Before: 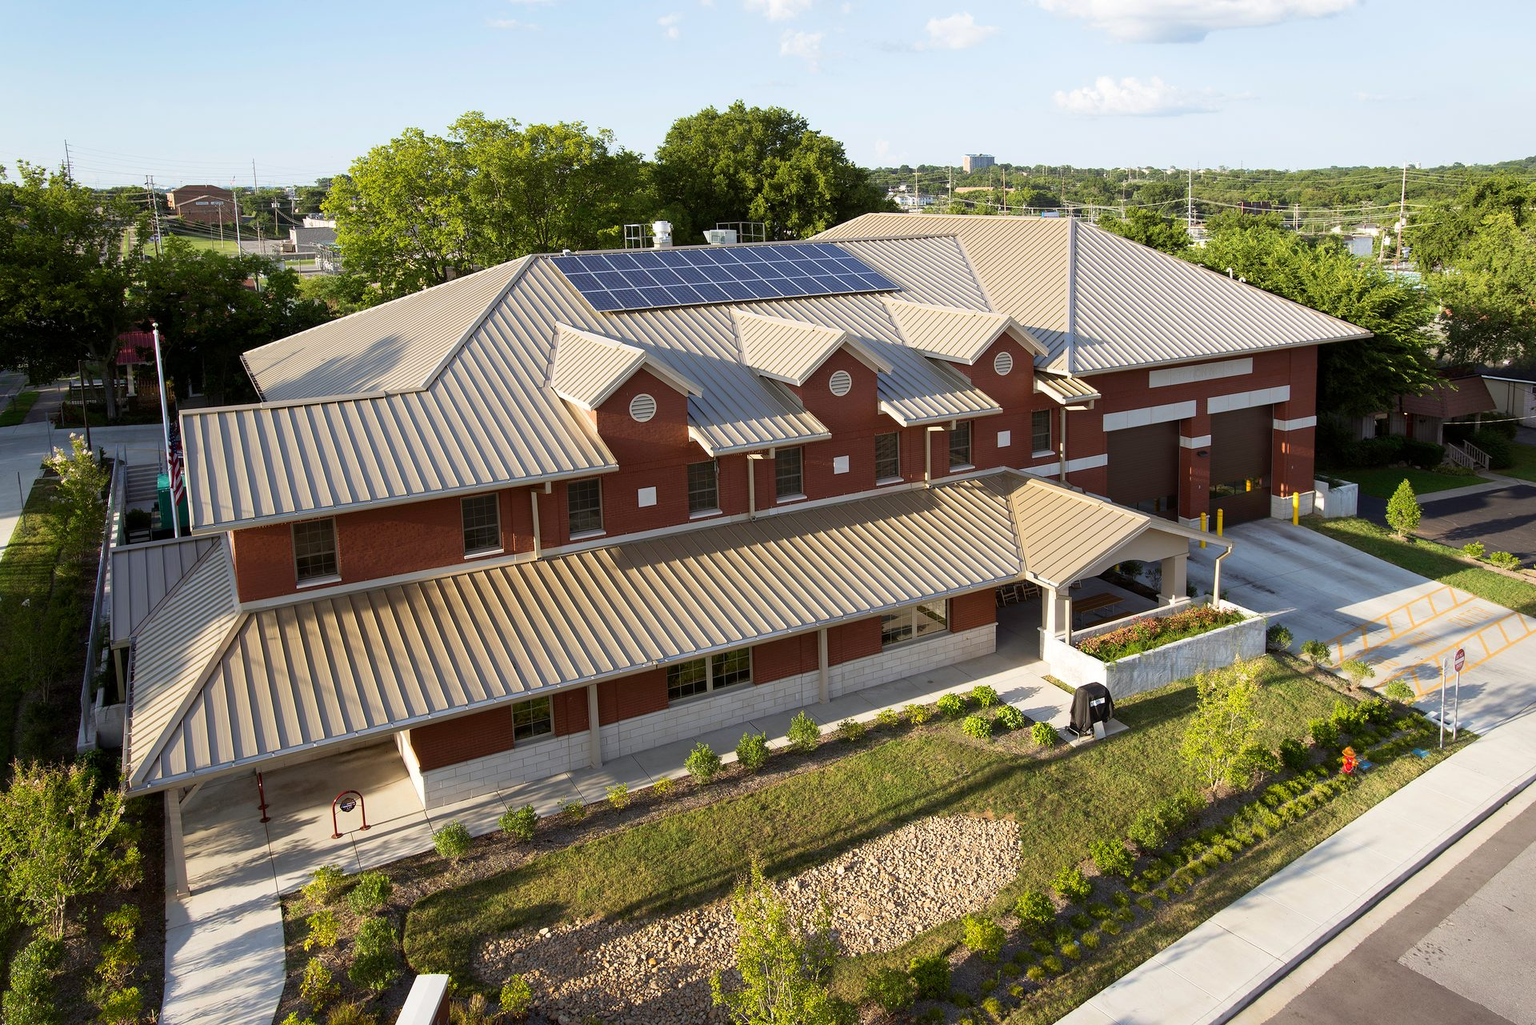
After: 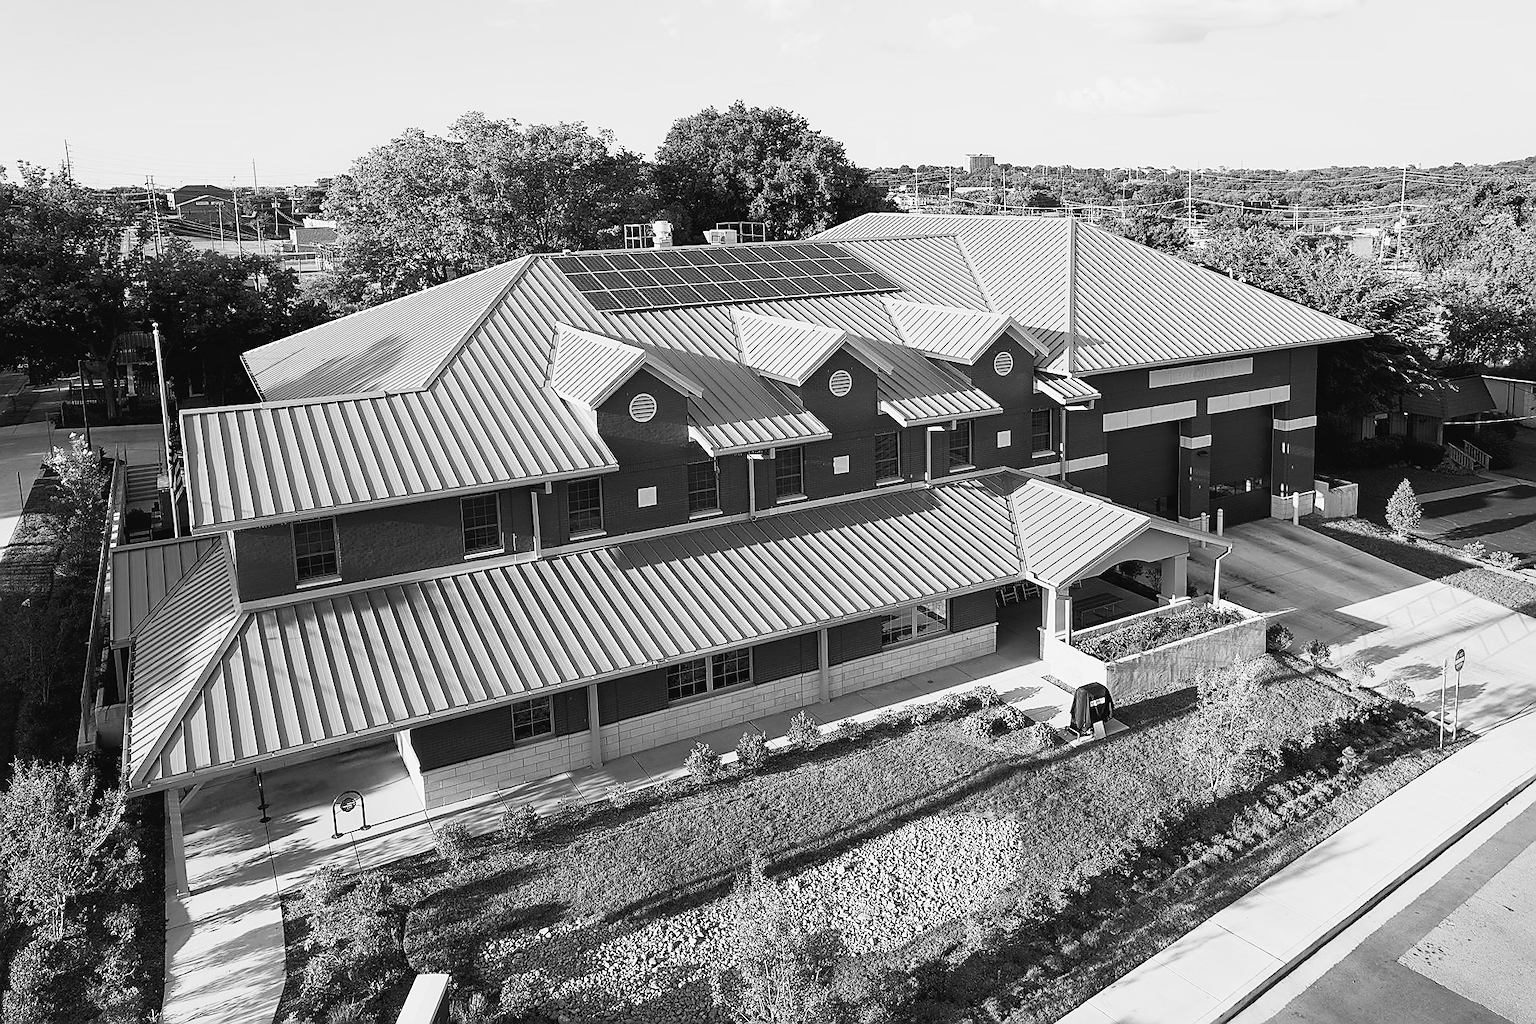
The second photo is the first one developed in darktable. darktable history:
sharpen: radius 1.4, amount 1.25, threshold 0.7
tone curve: curves: ch0 [(0, 0.03) (0.037, 0.045) (0.123, 0.123) (0.19, 0.186) (0.277, 0.279) (0.474, 0.517) (0.584, 0.664) (0.678, 0.777) (0.875, 0.92) (1, 0.965)]; ch1 [(0, 0) (0.243, 0.245) (0.402, 0.41) (0.493, 0.487) (0.508, 0.503) (0.531, 0.532) (0.551, 0.556) (0.637, 0.671) (0.694, 0.732) (1, 1)]; ch2 [(0, 0) (0.249, 0.216) (0.356, 0.329) (0.424, 0.442) (0.476, 0.477) (0.498, 0.503) (0.517, 0.524) (0.532, 0.547) (0.562, 0.576) (0.614, 0.644) (0.706, 0.748) (0.808, 0.809) (0.991, 0.968)], color space Lab, independent channels, preserve colors none
monochrome: on, module defaults
contrast brightness saturation: saturation -0.05
